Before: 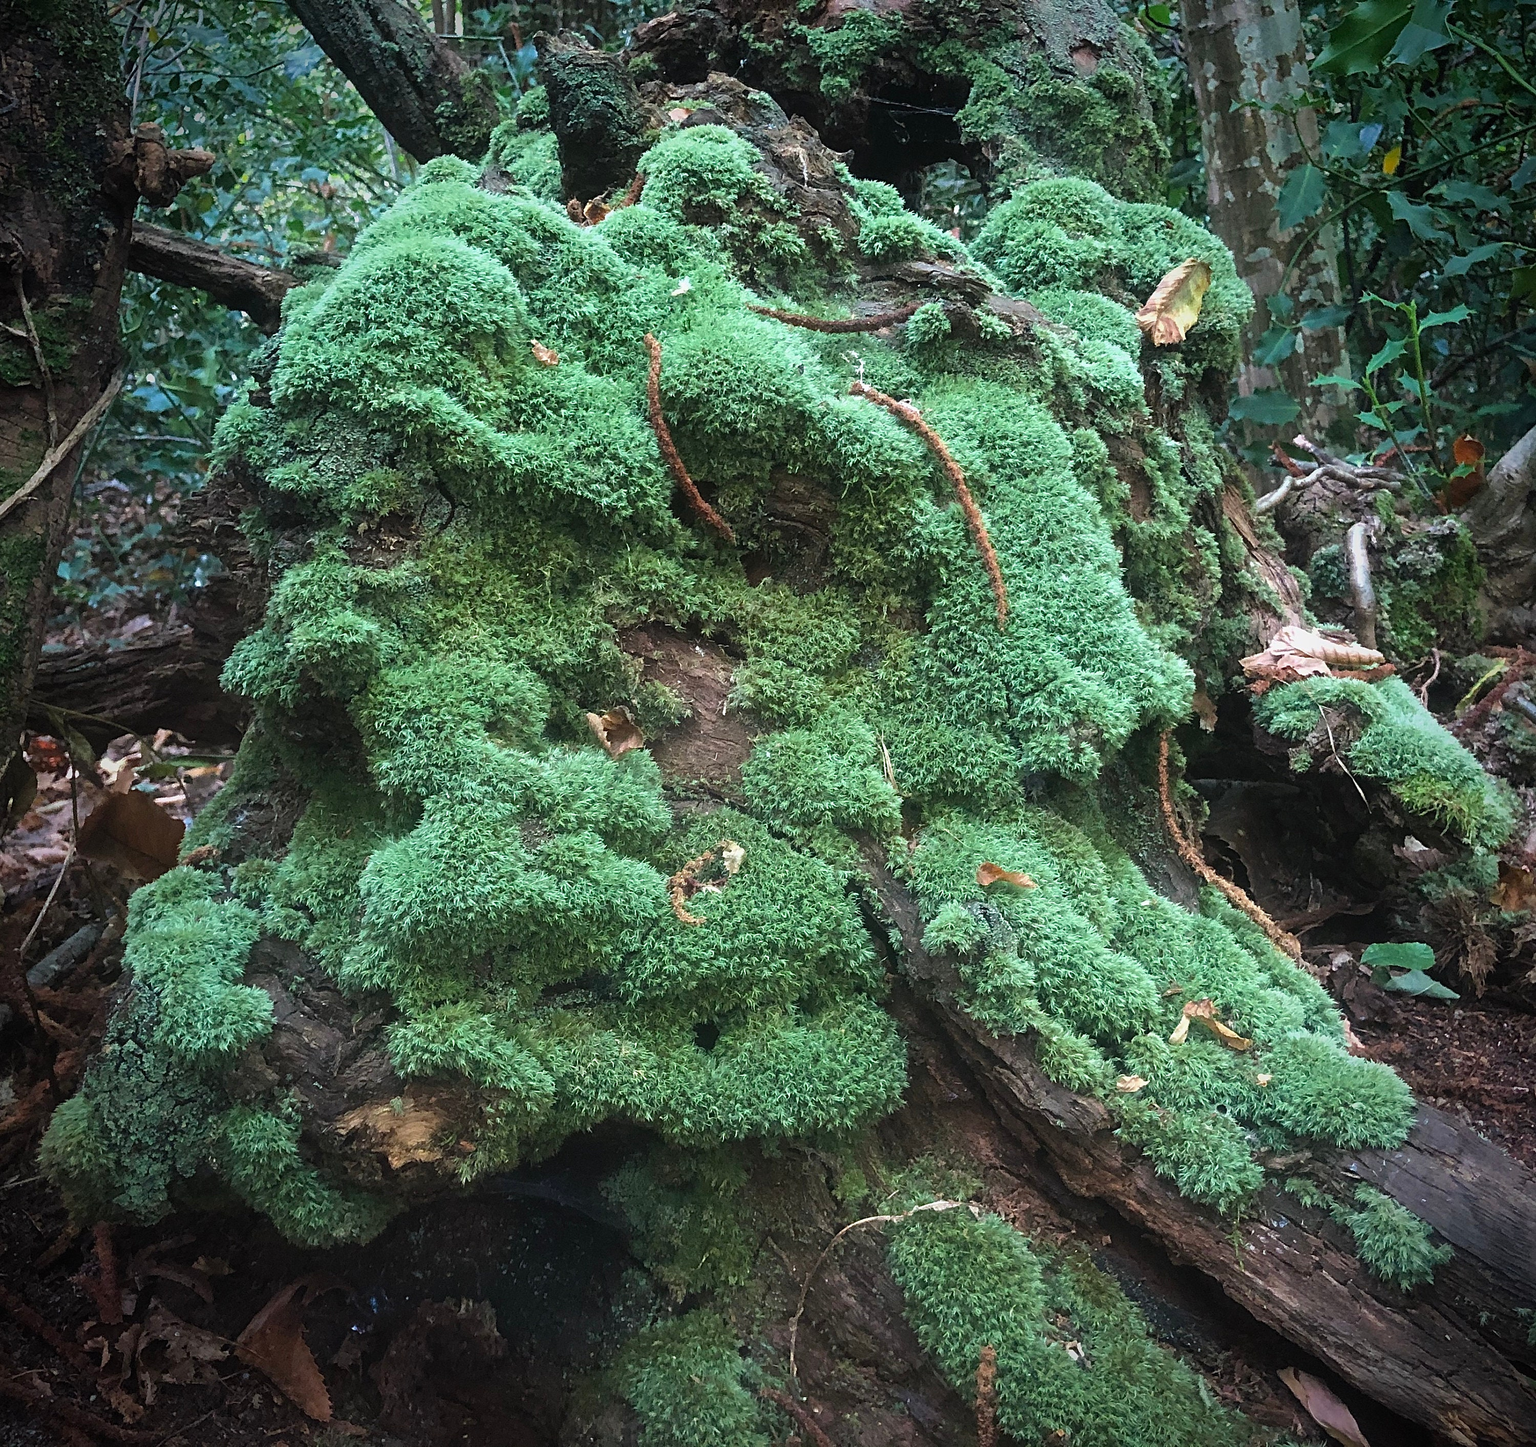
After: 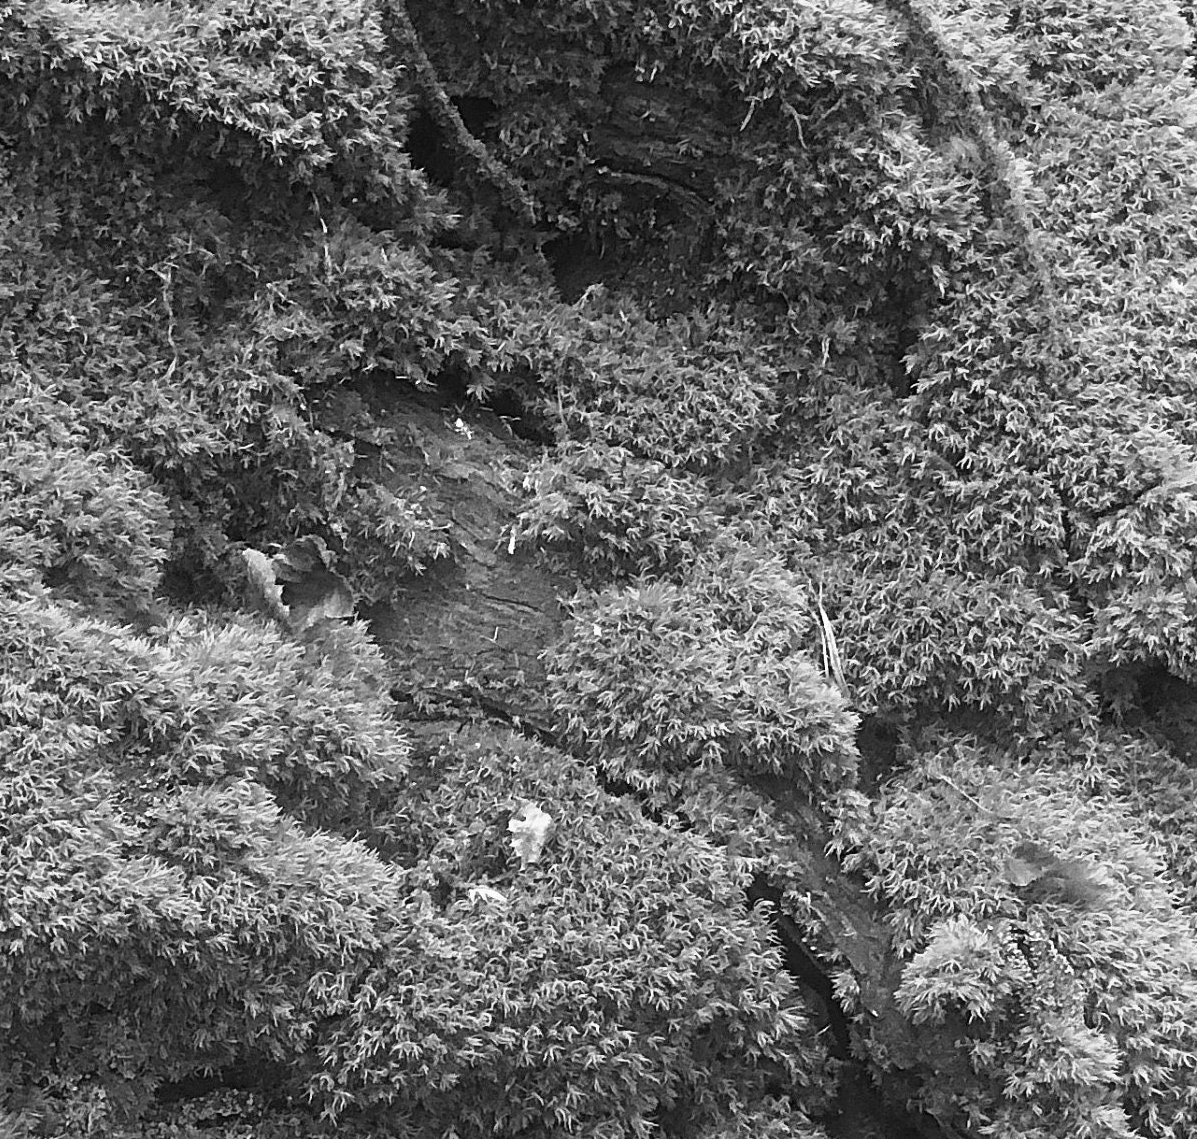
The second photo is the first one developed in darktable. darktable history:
crop: left 30.13%, top 29.849%, right 29.945%, bottom 29.82%
color calibration: output gray [0.22, 0.42, 0.37, 0], illuminant same as pipeline (D50), adaptation none (bypass), x 0.331, y 0.334, temperature 5017.27 K
